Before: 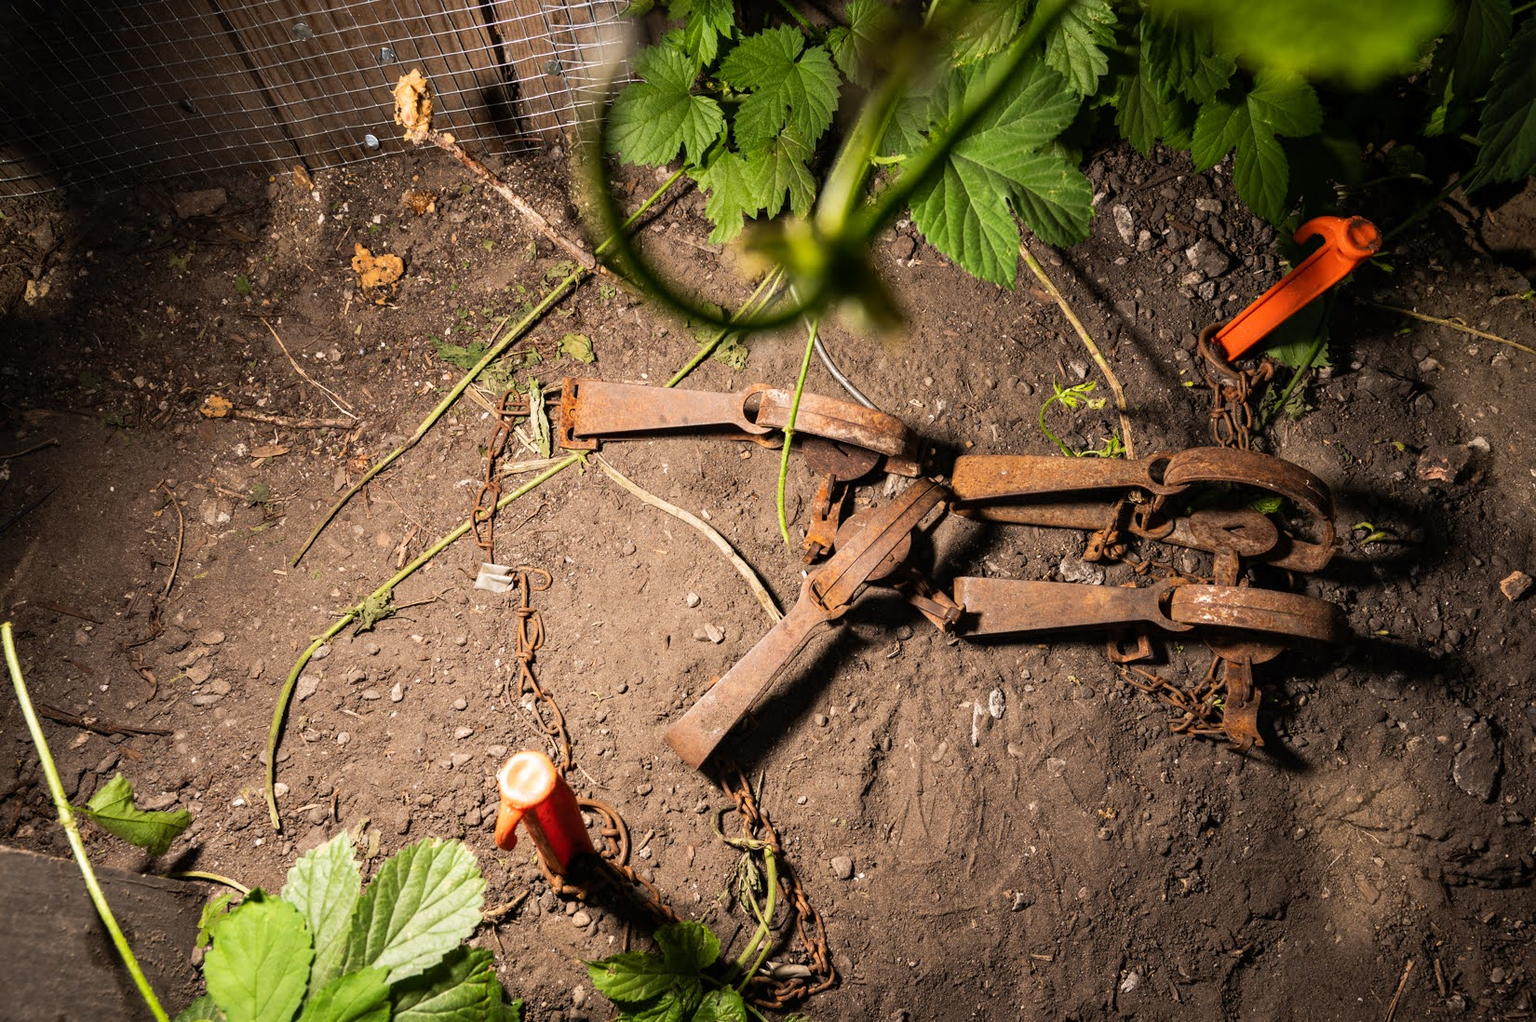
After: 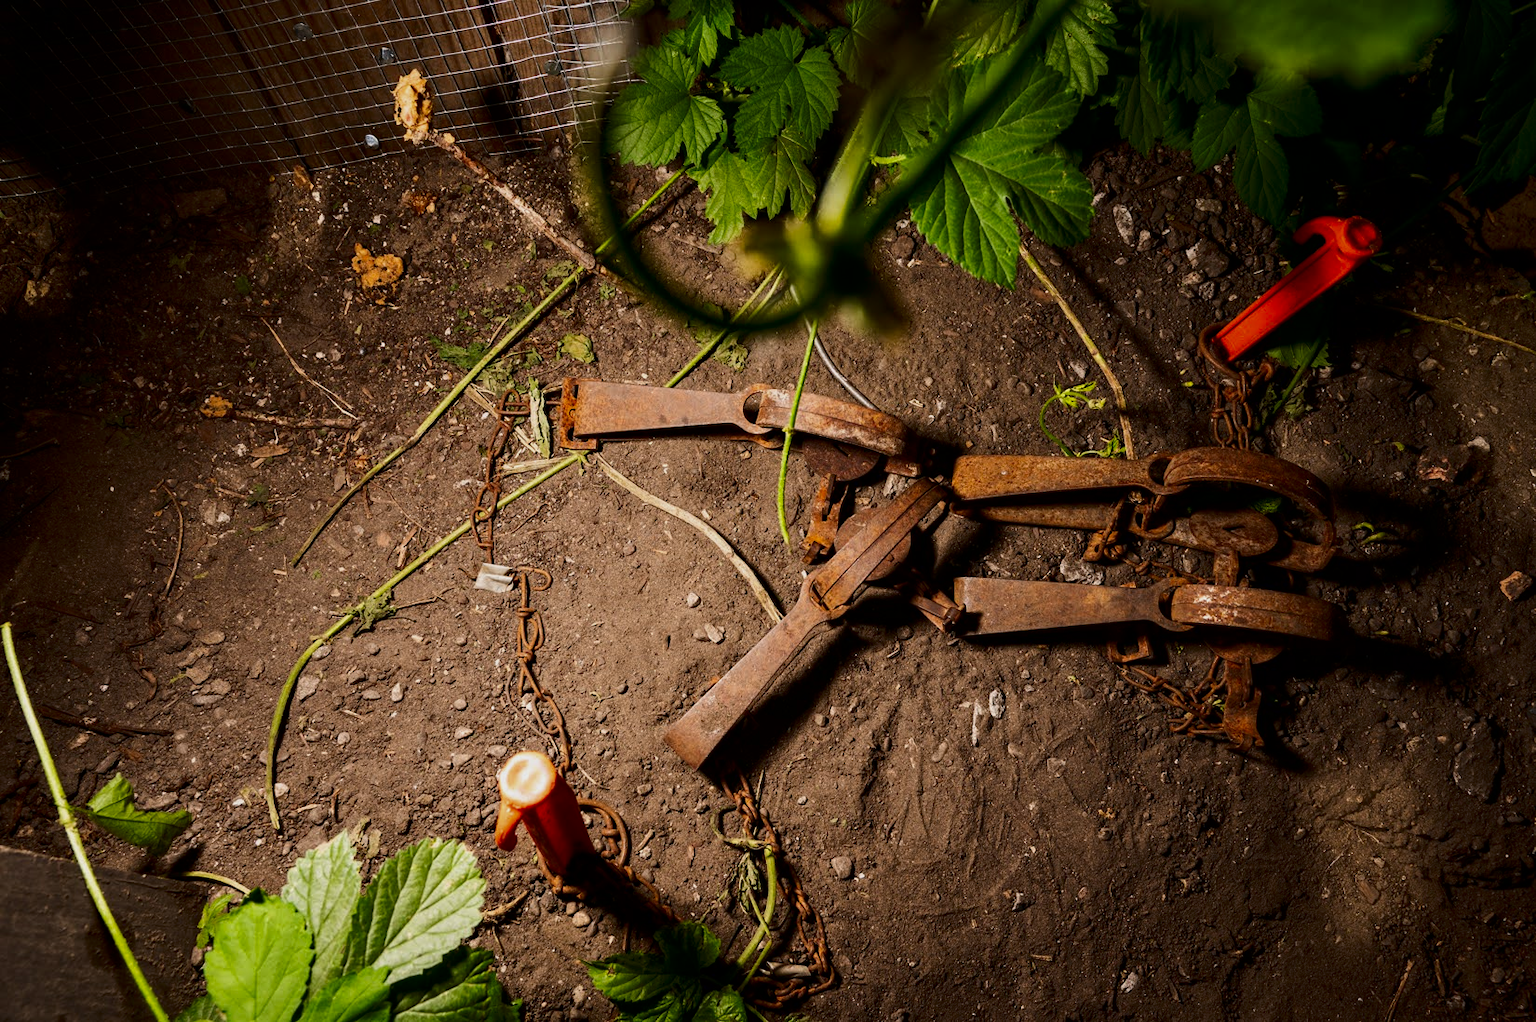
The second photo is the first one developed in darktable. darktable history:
exposure: exposure -0.278 EV, compensate highlight preservation false
tone equalizer: mask exposure compensation -0.487 EV
contrast brightness saturation: contrast 0.134, brightness -0.23, saturation 0.147
